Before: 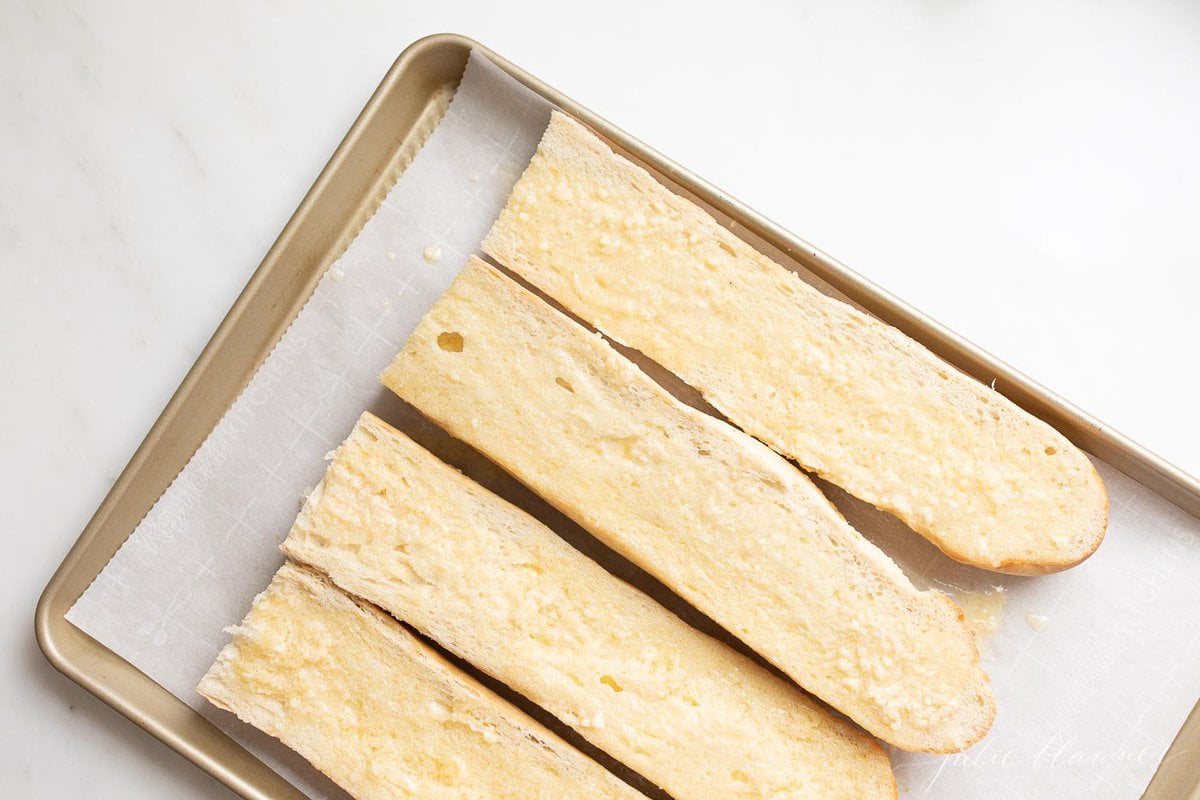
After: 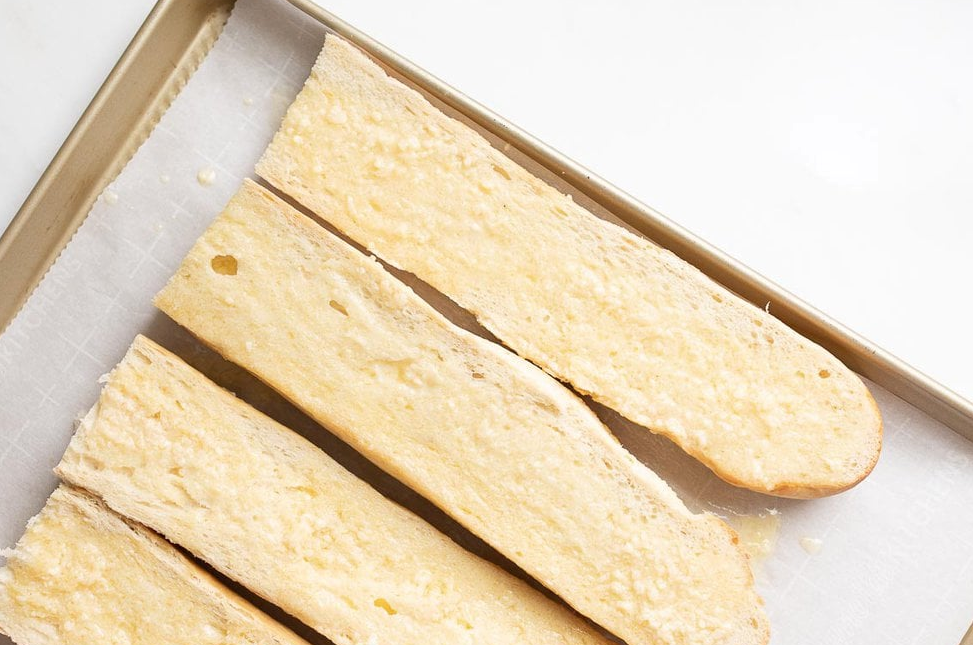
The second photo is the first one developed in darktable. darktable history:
crop: left 18.916%, top 9.712%, right 0%, bottom 9.652%
tone equalizer: -7 EV 0.099 EV, edges refinement/feathering 500, mask exposure compensation -1.57 EV, preserve details no
